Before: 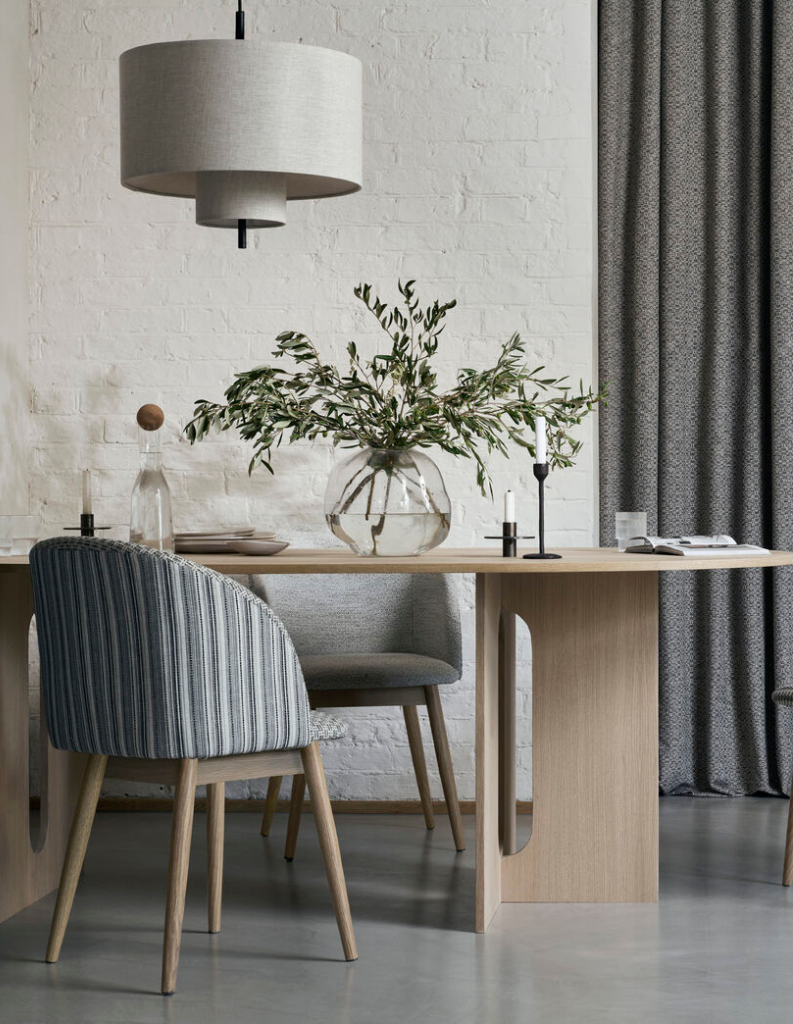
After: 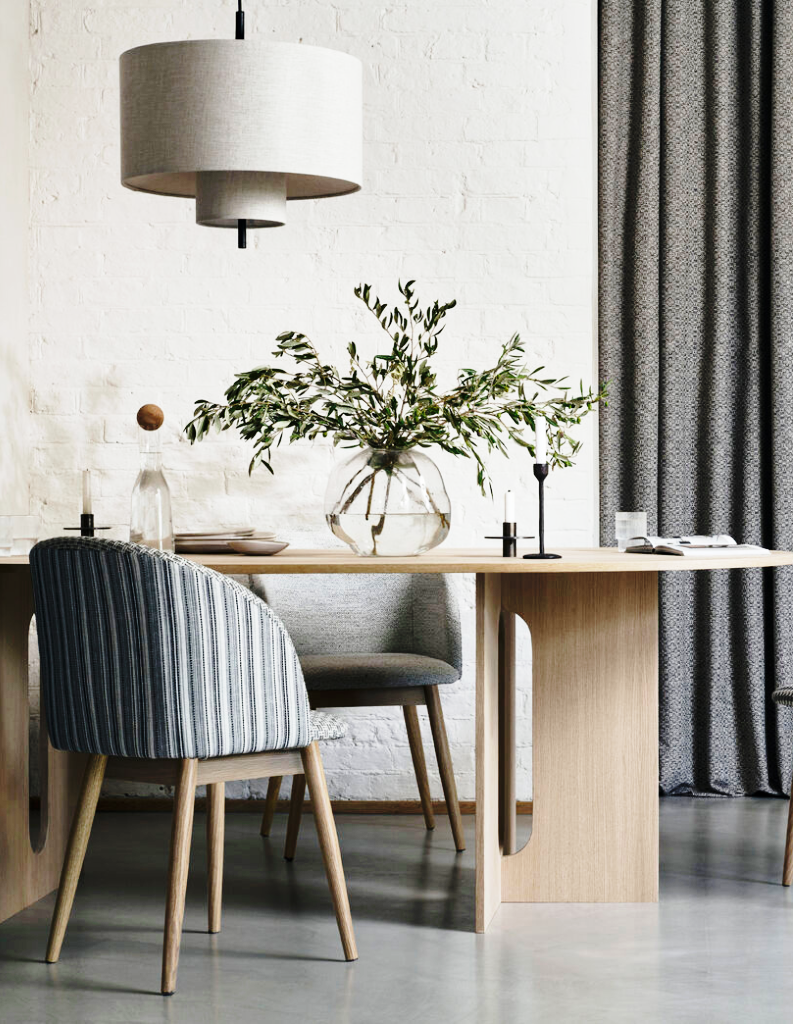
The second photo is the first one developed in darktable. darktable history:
contrast brightness saturation: saturation -0.04
base curve: curves: ch0 [(0, 0) (0.04, 0.03) (0.133, 0.232) (0.448, 0.748) (0.843, 0.968) (1, 1)], preserve colors none
